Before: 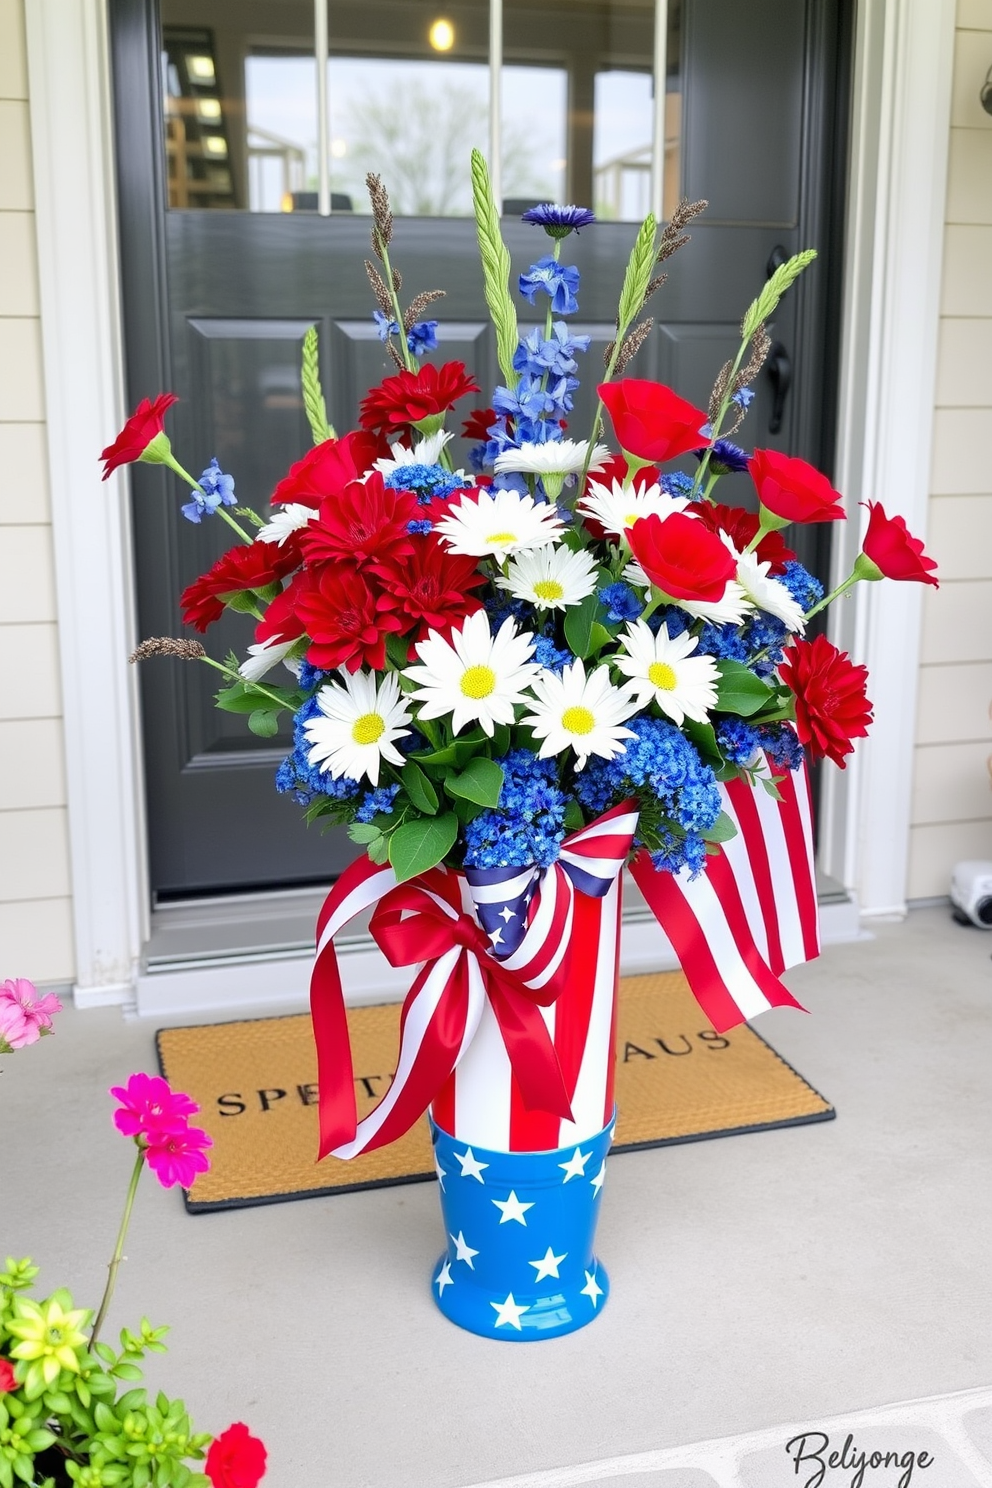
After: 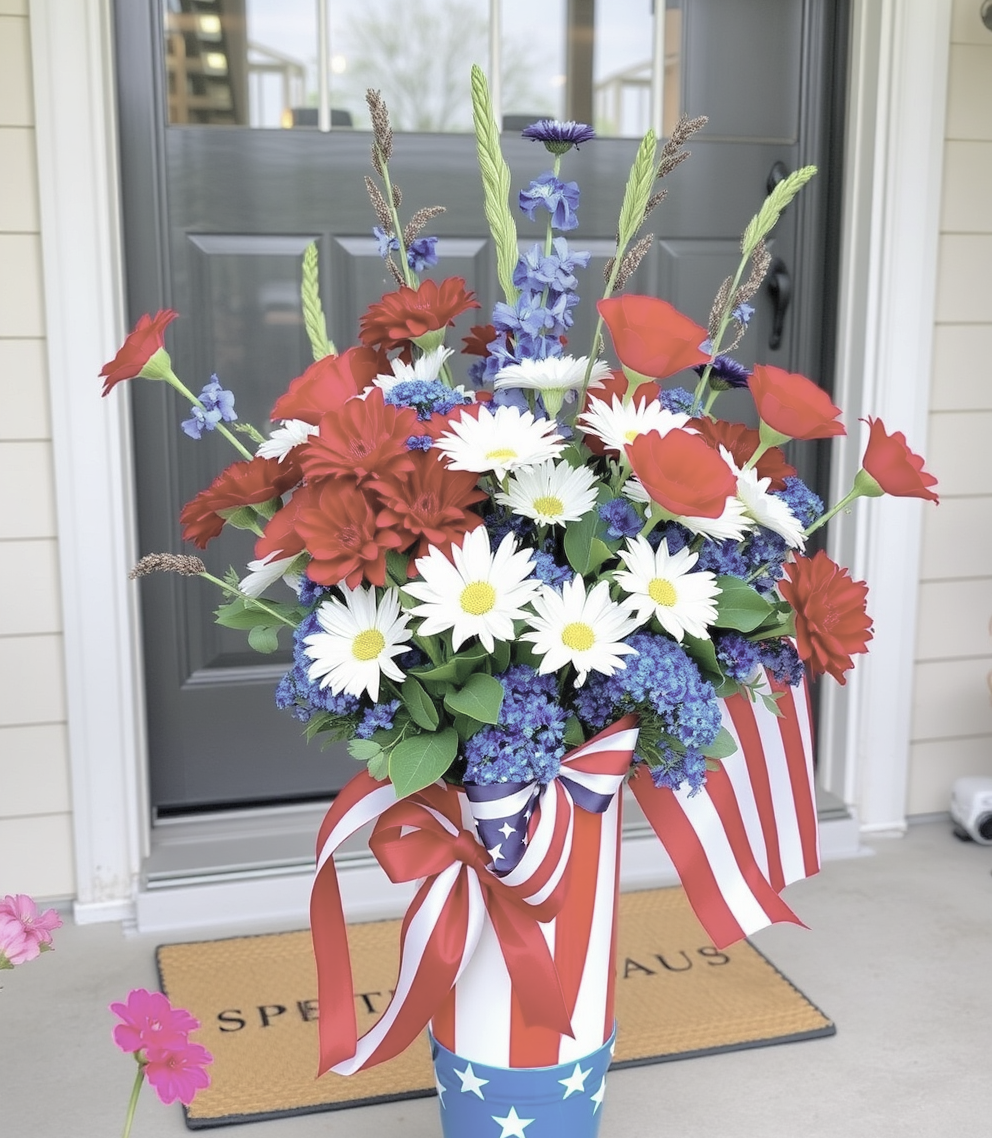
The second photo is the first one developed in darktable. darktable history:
crop: top 5.7%, bottom 17.809%
contrast brightness saturation: brightness 0.185, saturation -0.505
velvia: on, module defaults
shadows and highlights: shadows 30
